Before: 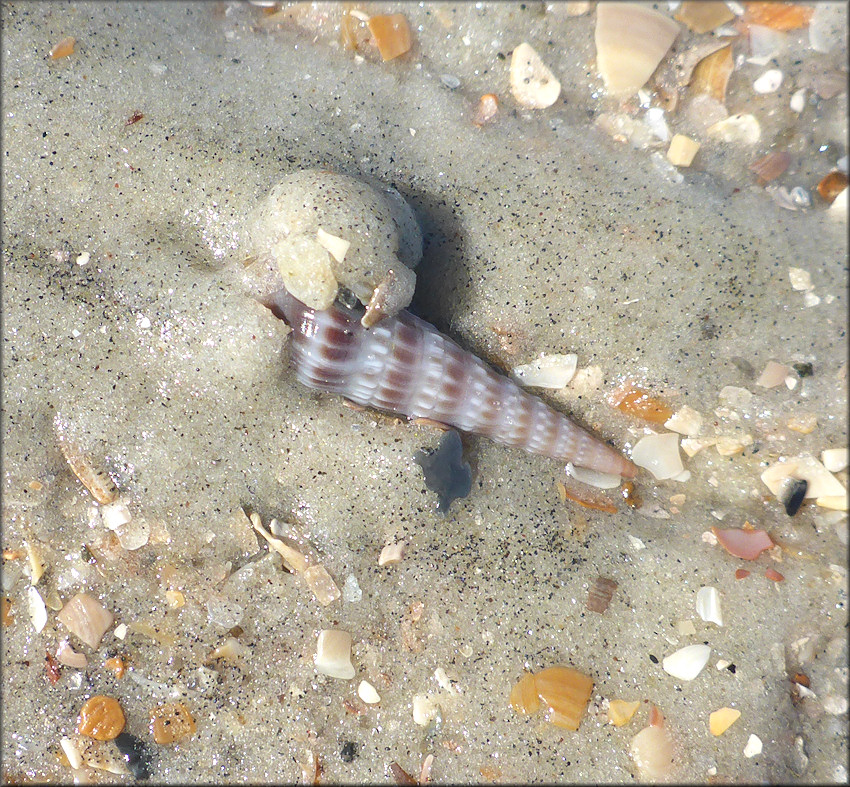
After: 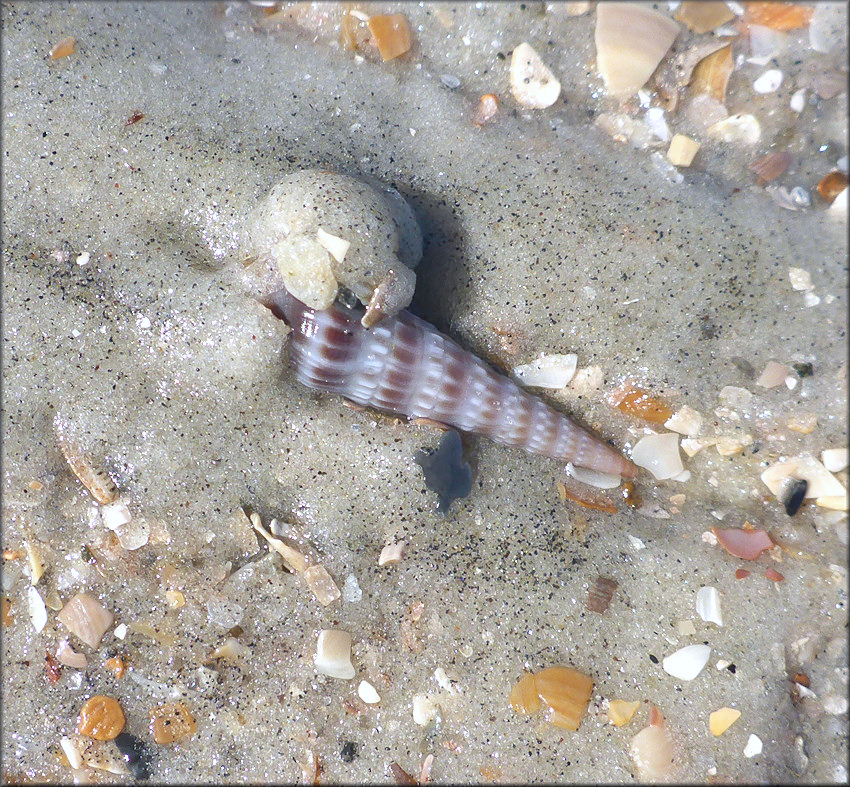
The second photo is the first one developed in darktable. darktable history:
shadows and highlights: shadows 5, soften with gaussian
color calibration: illuminant as shot in camera, x 0.358, y 0.373, temperature 4628.91 K
